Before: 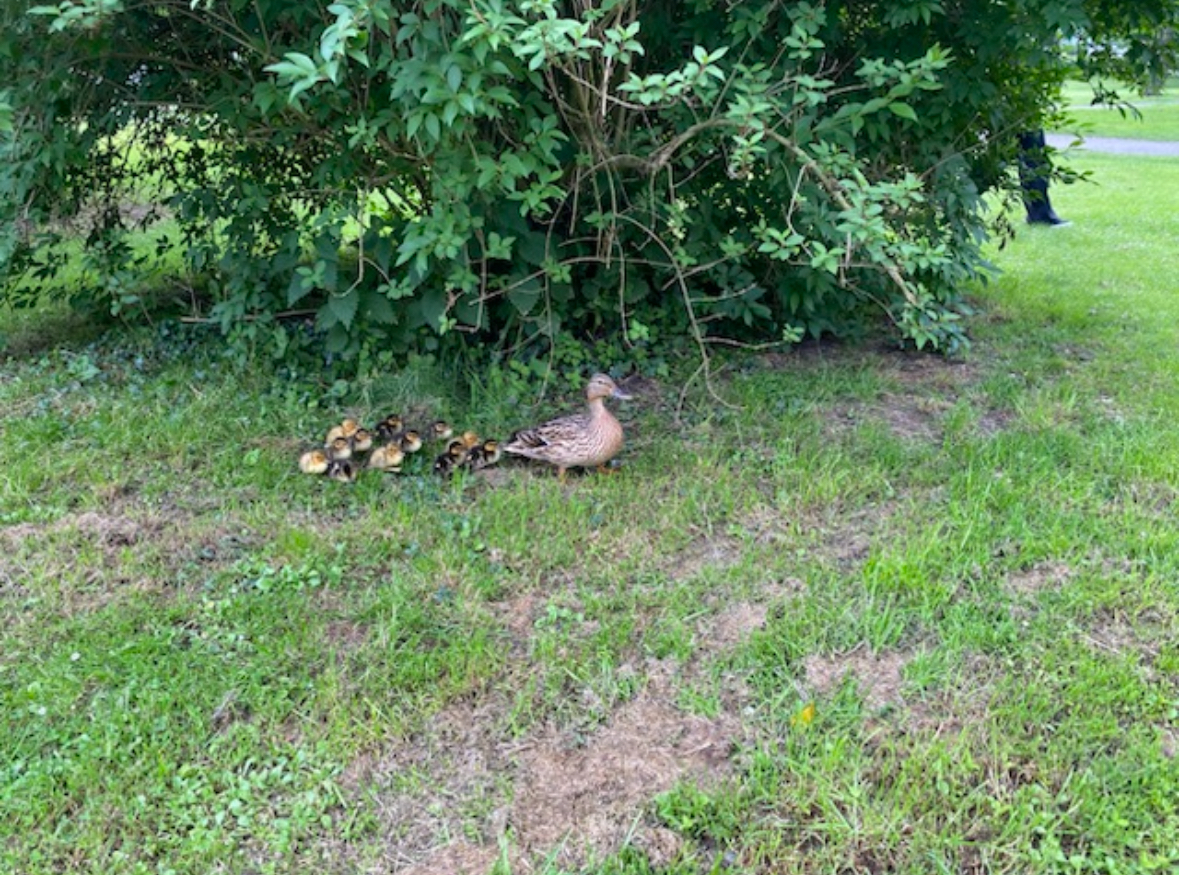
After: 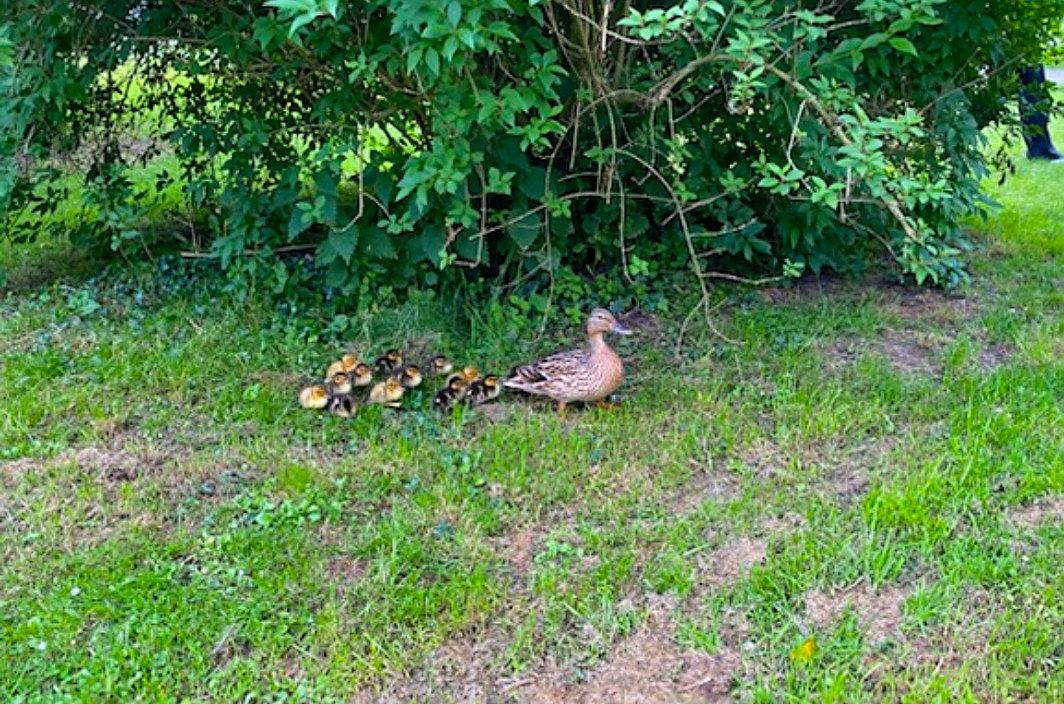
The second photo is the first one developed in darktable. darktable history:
crop: top 7.49%, right 9.717%, bottom 11.943%
color balance rgb: perceptual saturation grading › global saturation 30%, global vibrance 20%
sharpen: on, module defaults
